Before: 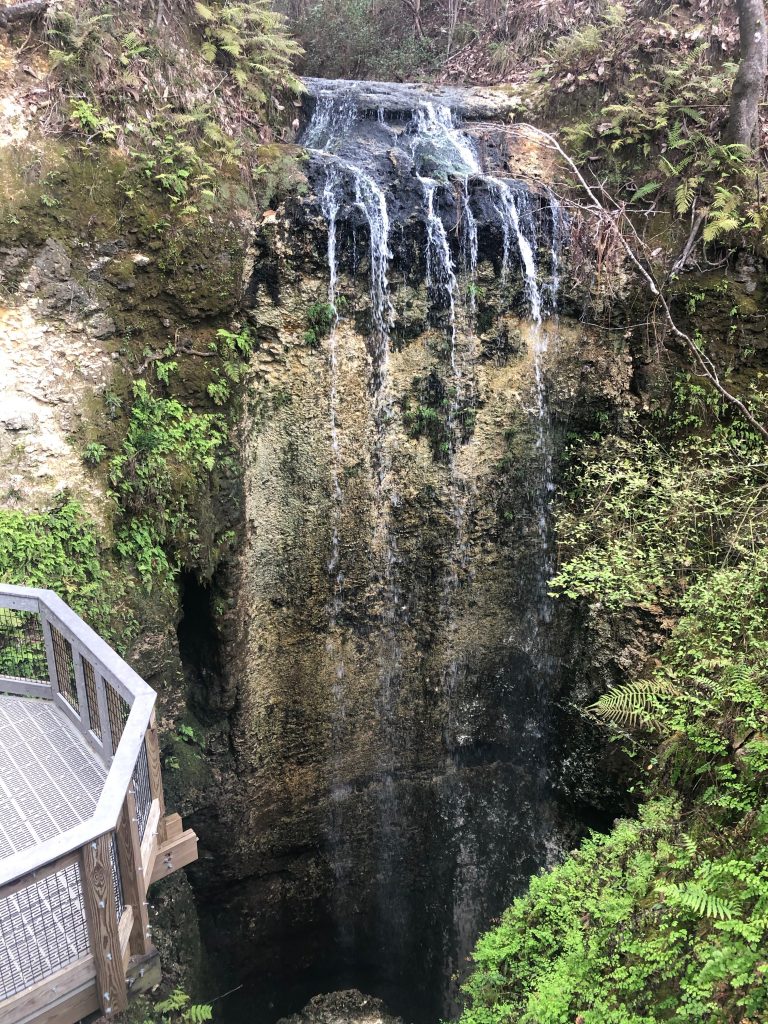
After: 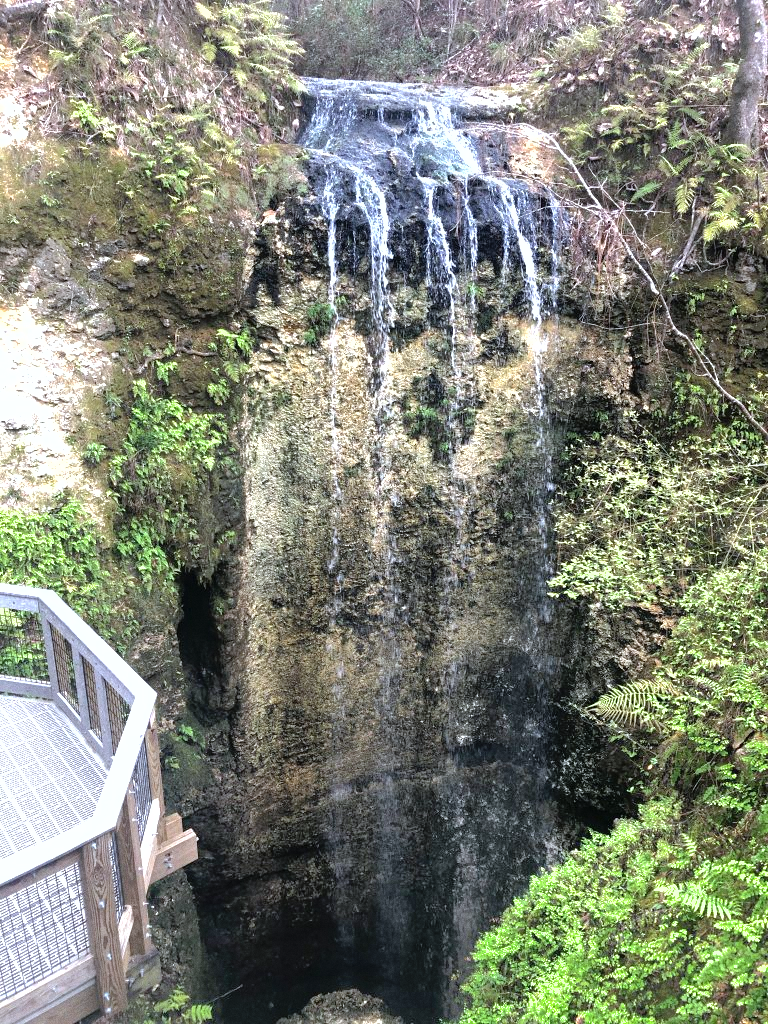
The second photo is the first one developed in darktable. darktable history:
rgb curve: curves: ch0 [(0, 0) (0.136, 0.078) (0.262, 0.245) (0.414, 0.42) (1, 1)], compensate middle gray true, preserve colors basic power
exposure: black level correction 0, exposure 0.7 EV, compensate exposure bias true, compensate highlight preservation false
grain: on, module defaults
white balance: red 0.967, blue 1.049
shadows and highlights: on, module defaults
